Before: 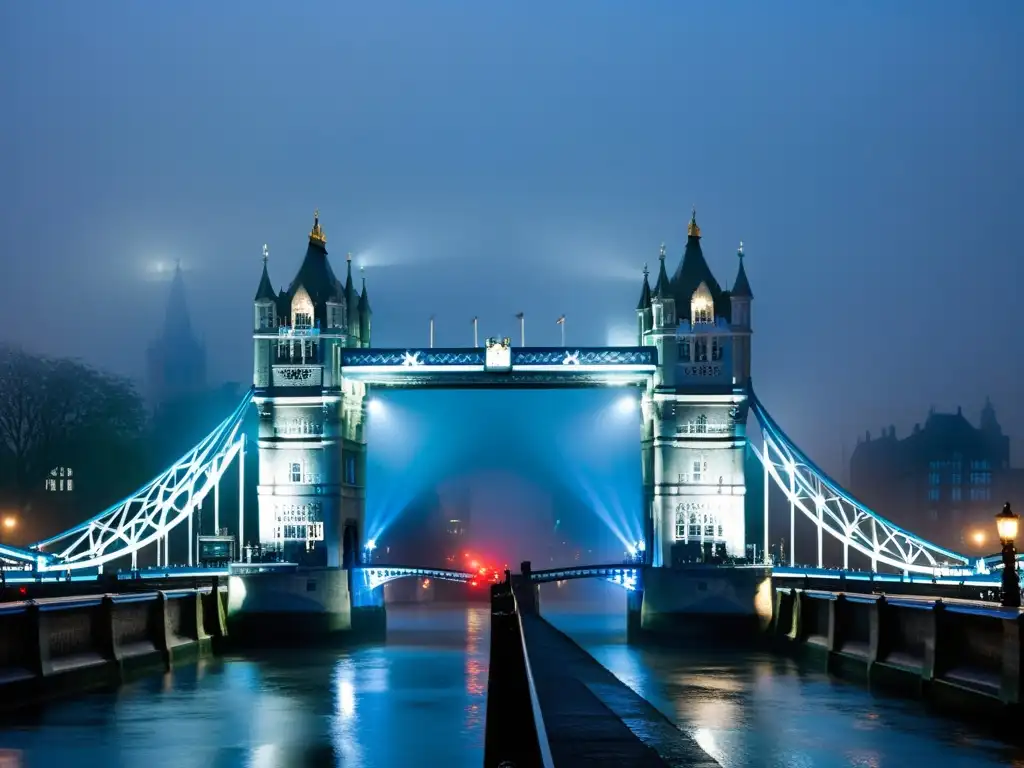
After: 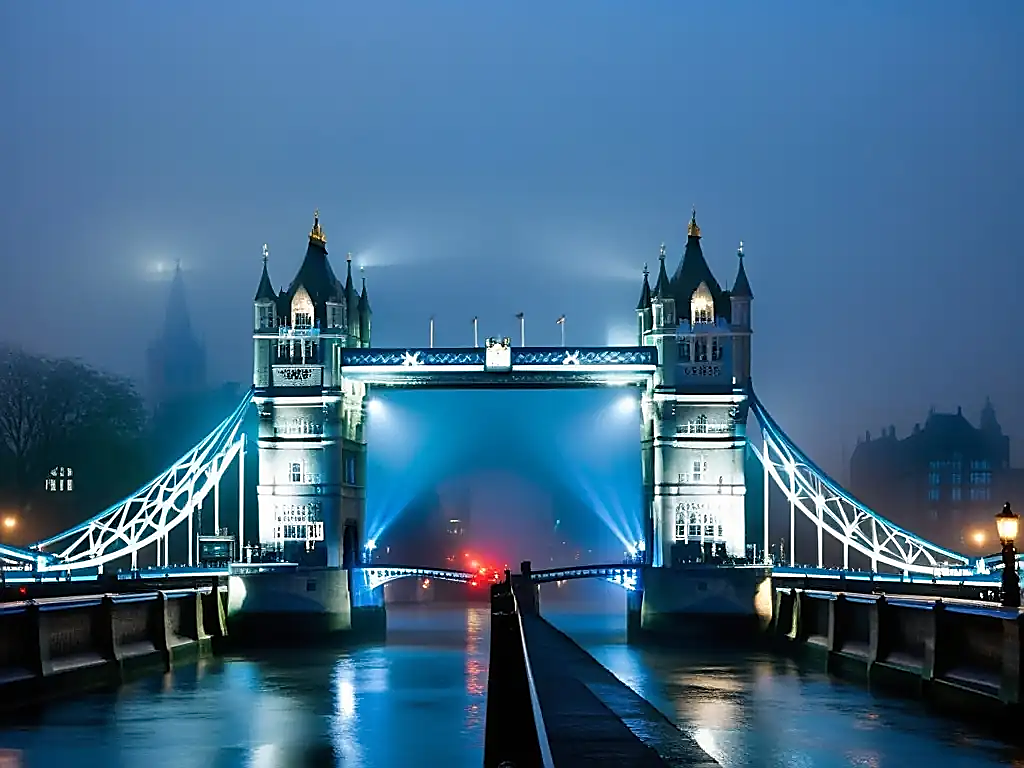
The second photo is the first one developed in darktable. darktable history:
sharpen: radius 1.404, amount 1.259, threshold 0.774
